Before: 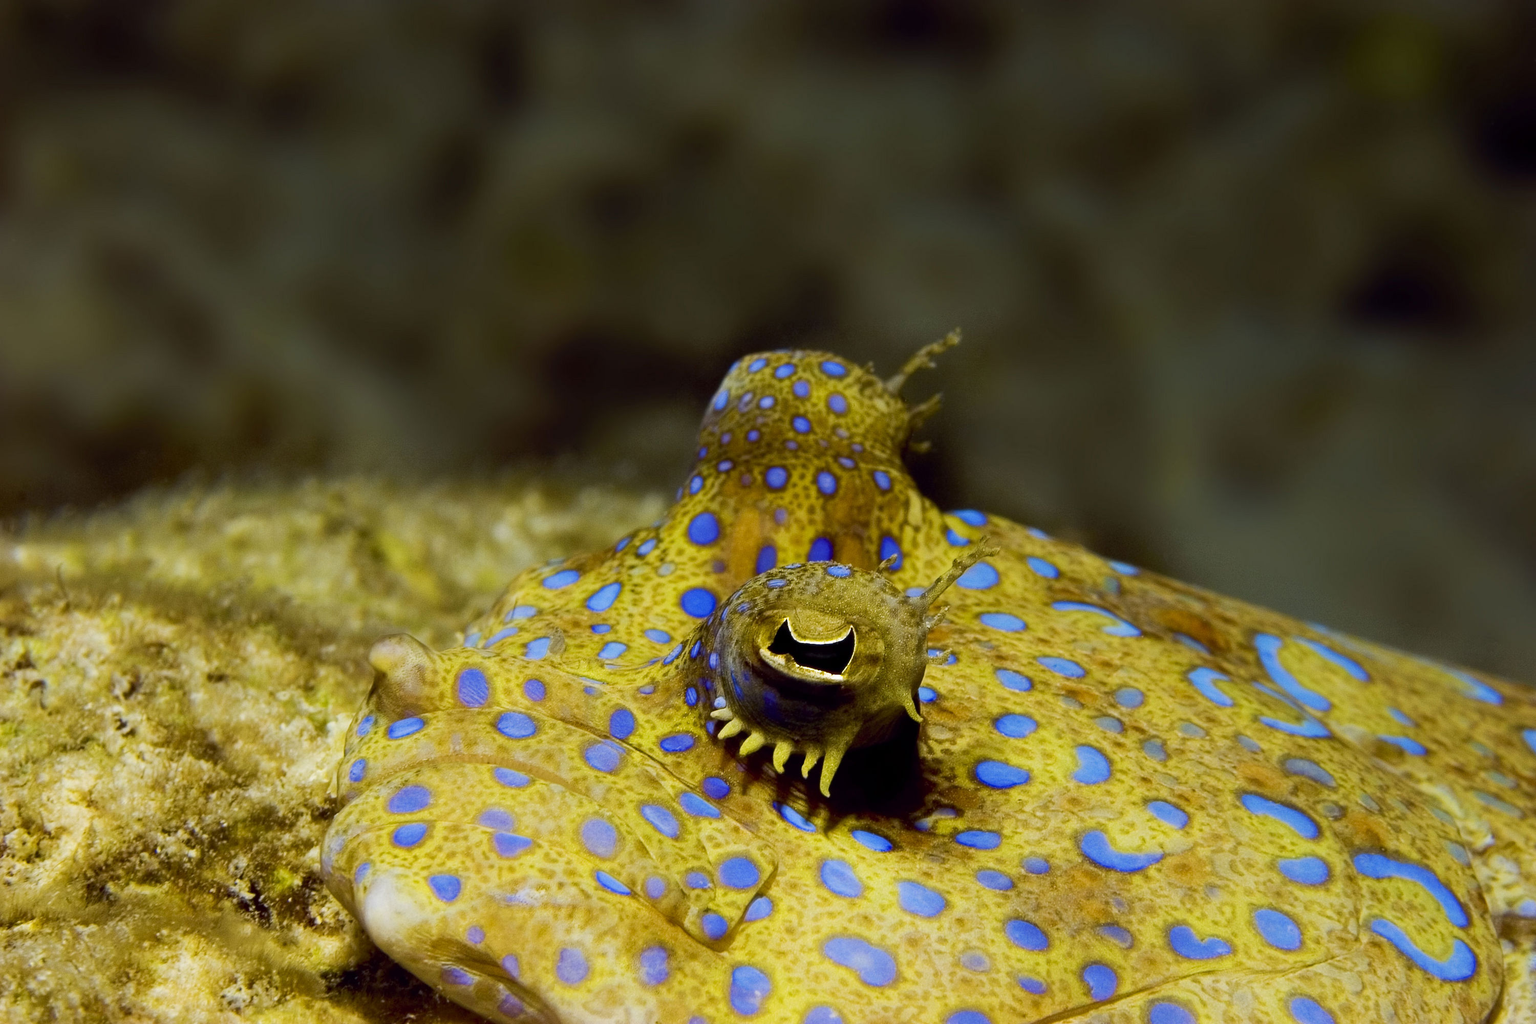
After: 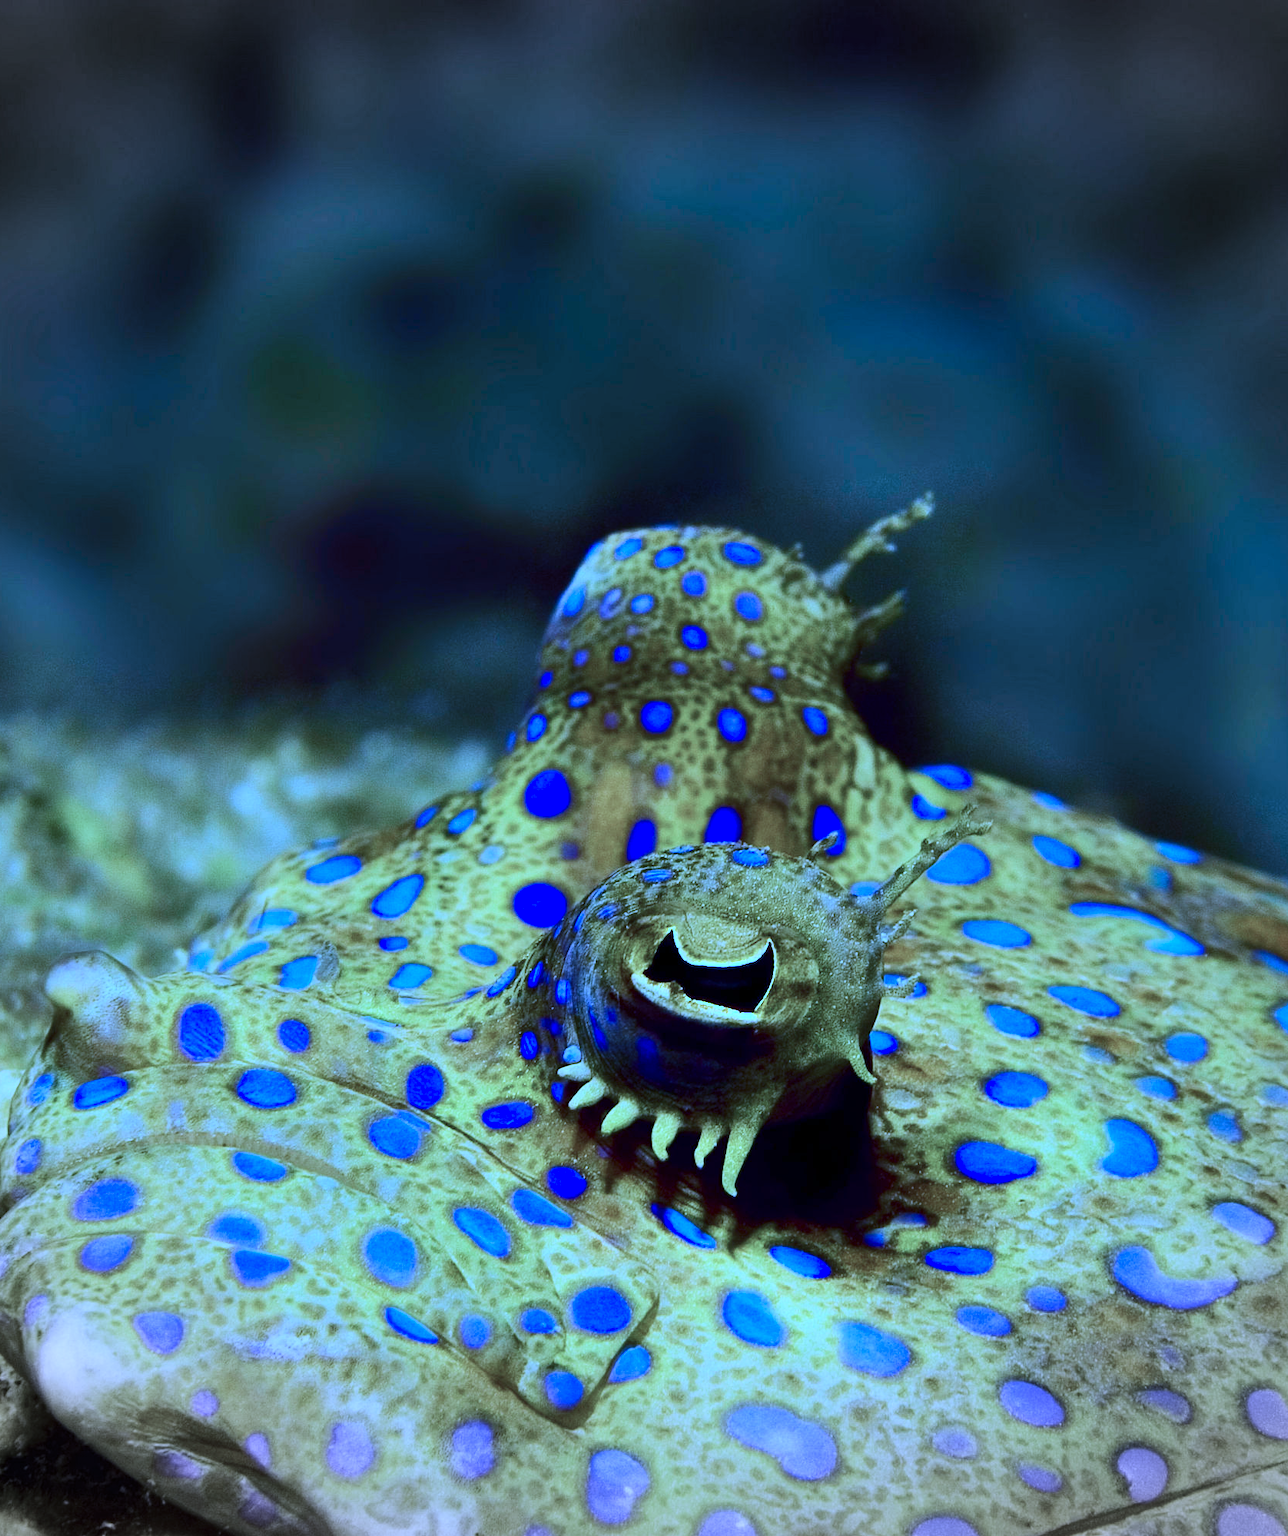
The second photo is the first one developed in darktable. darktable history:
crop: left 22.078%, right 22.016%, bottom 0.009%
vignetting: fall-off start 88.36%, fall-off radius 44.26%, brightness -0.441, saturation -0.689, width/height ratio 1.165
color calibration: illuminant as shot in camera, x 0.482, y 0.431, temperature 2405.54 K
contrast brightness saturation: contrast 0.22
shadows and highlights: shadows 52.63, soften with gaussian
